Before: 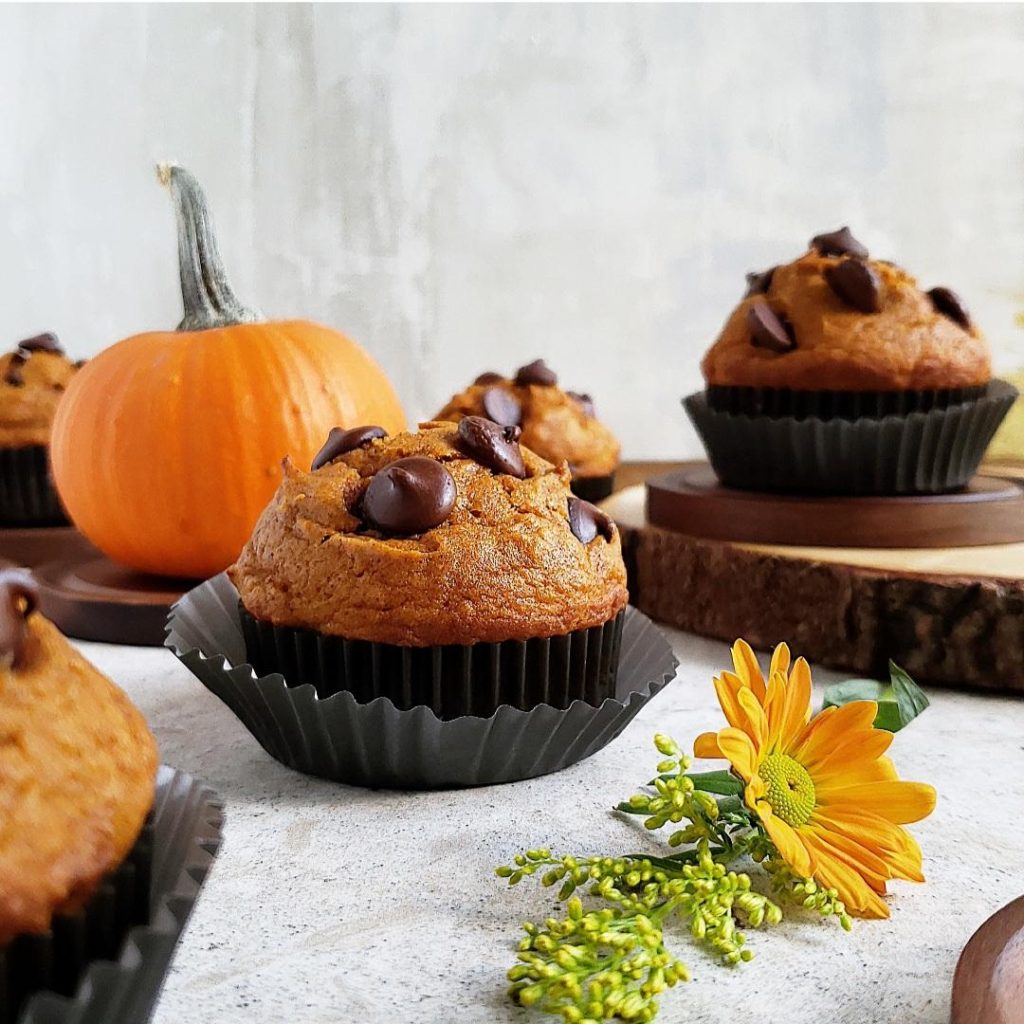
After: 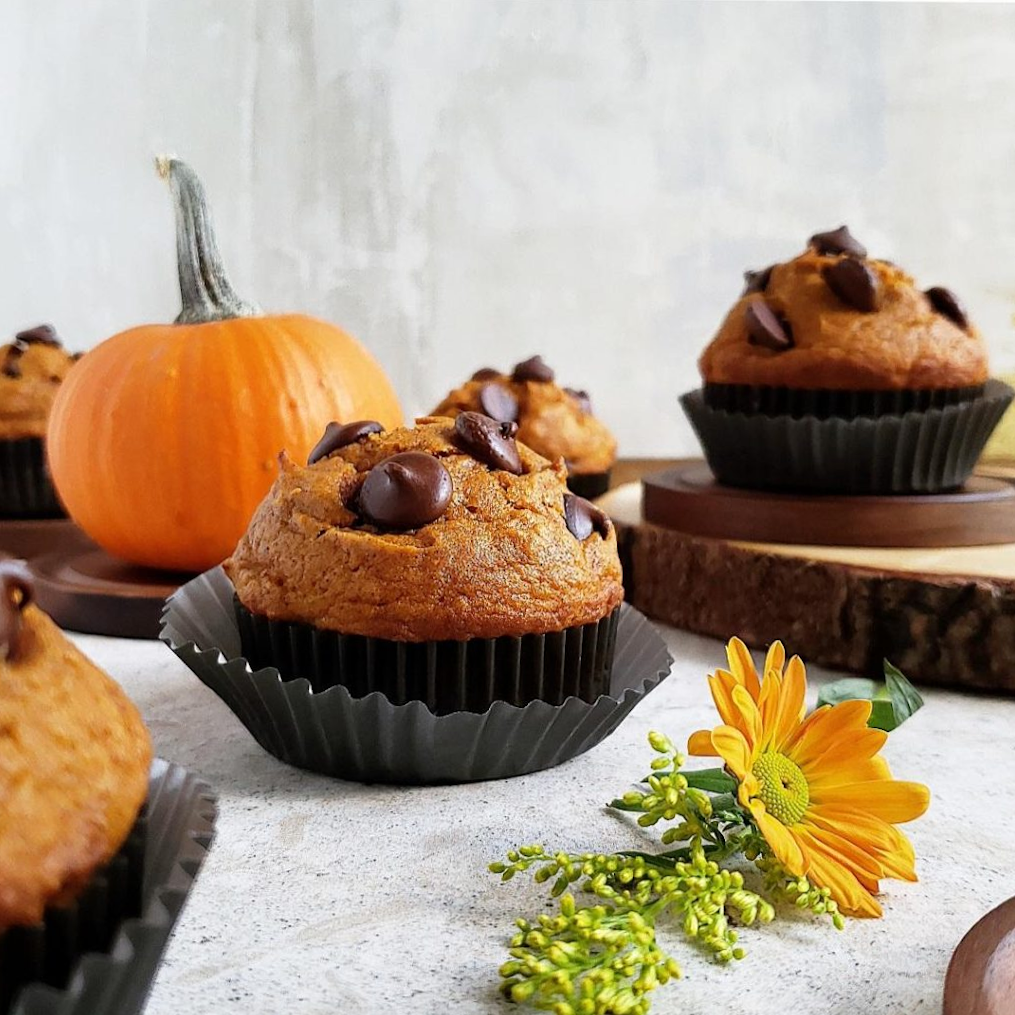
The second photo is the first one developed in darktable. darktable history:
crop and rotate: angle -0.5°
tone equalizer: on, module defaults
